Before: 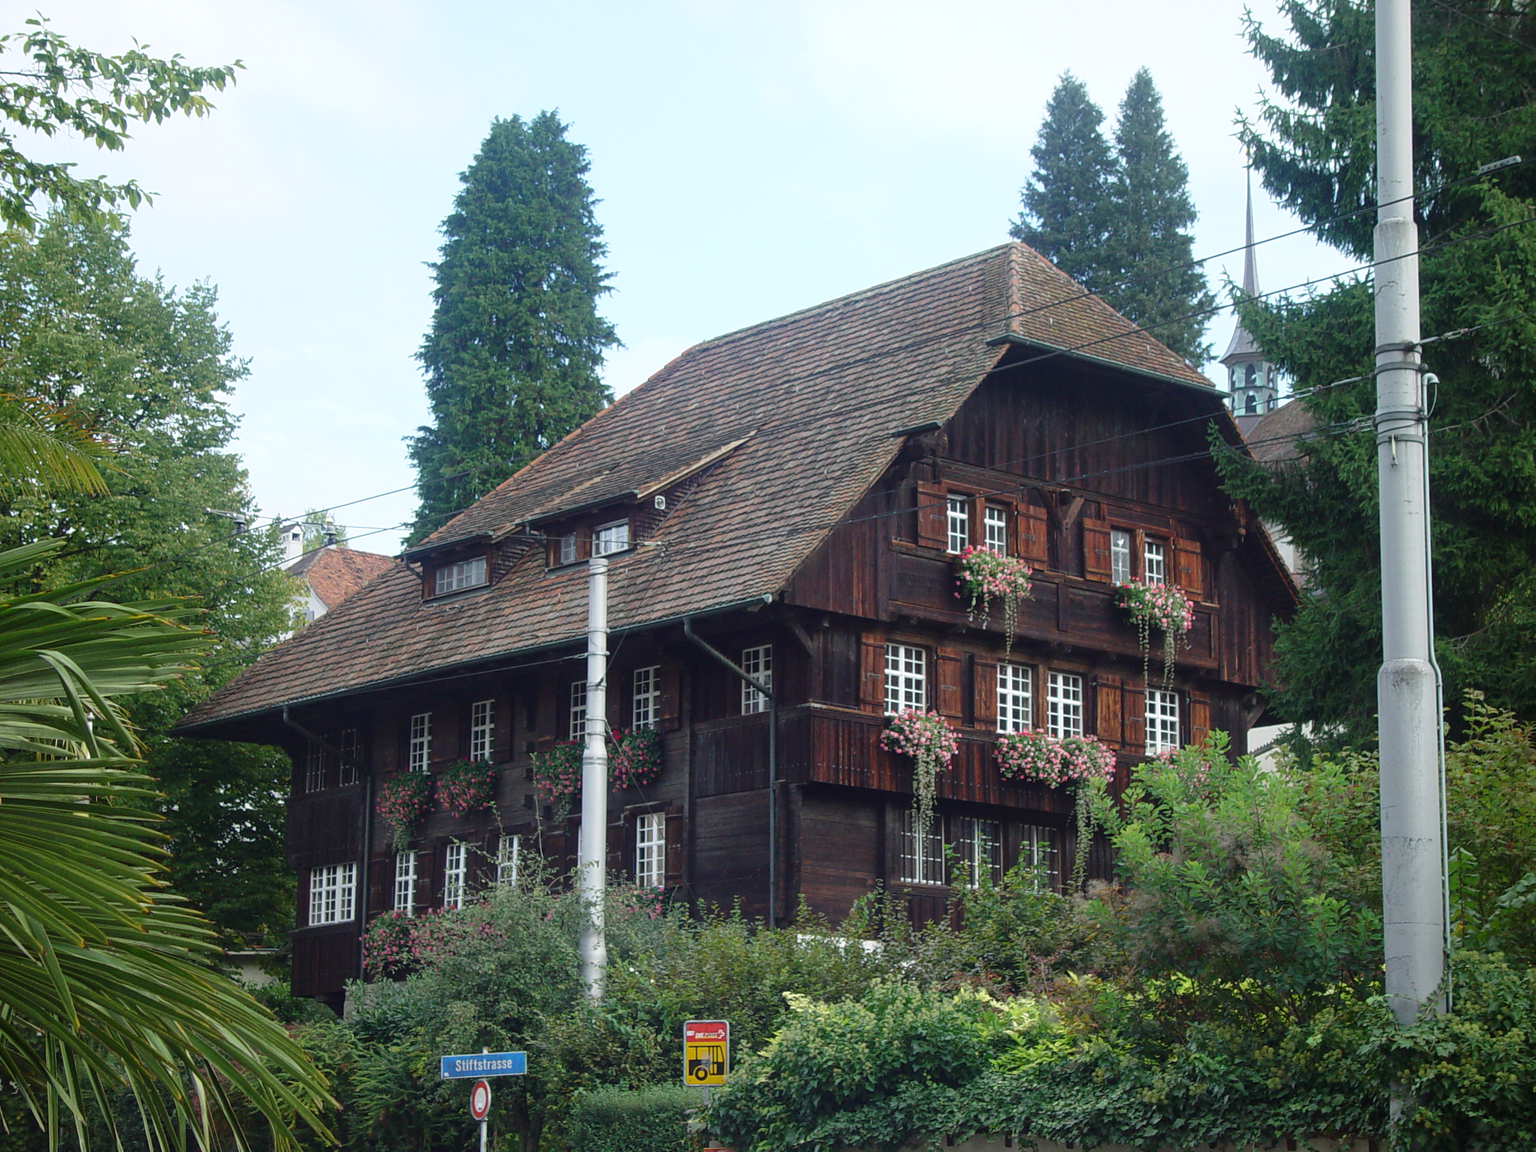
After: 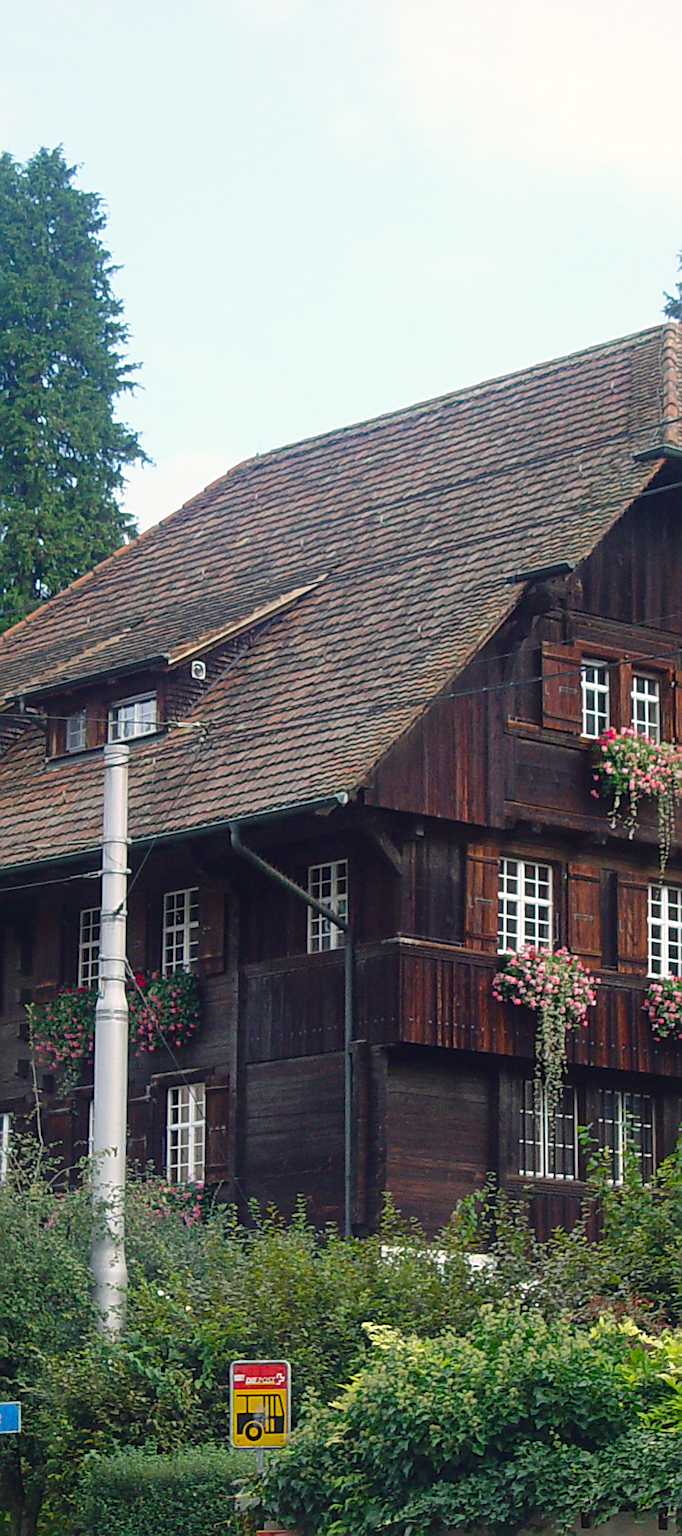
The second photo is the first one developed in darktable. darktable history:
tone equalizer: edges refinement/feathering 500, mask exposure compensation -1.57 EV, preserve details no
color balance rgb: highlights gain › chroma 1.674%, highlights gain › hue 54.86°, perceptual saturation grading › global saturation 19.912%
crop: left 33.287%, right 33.355%
sharpen: on, module defaults
